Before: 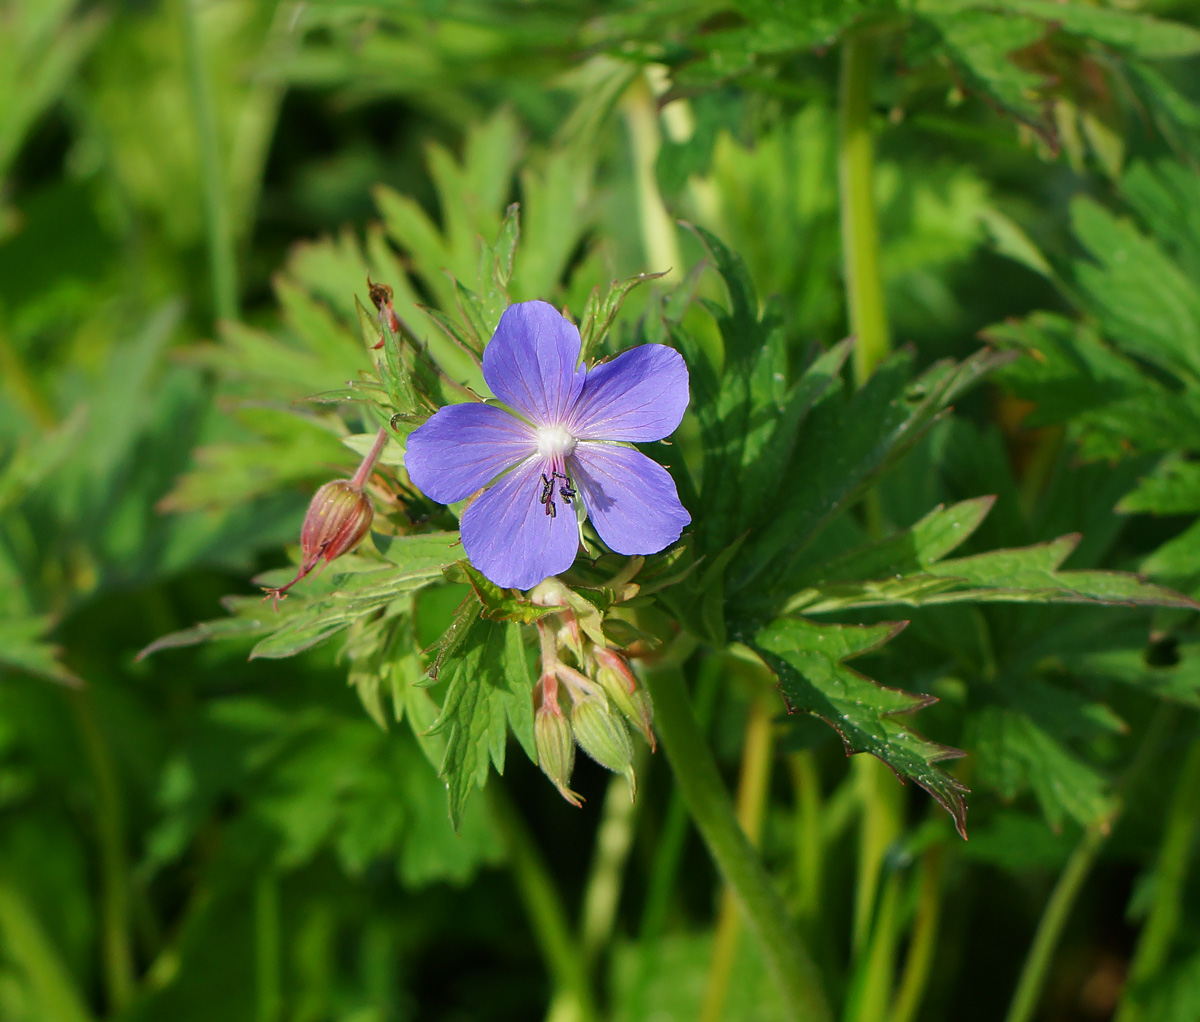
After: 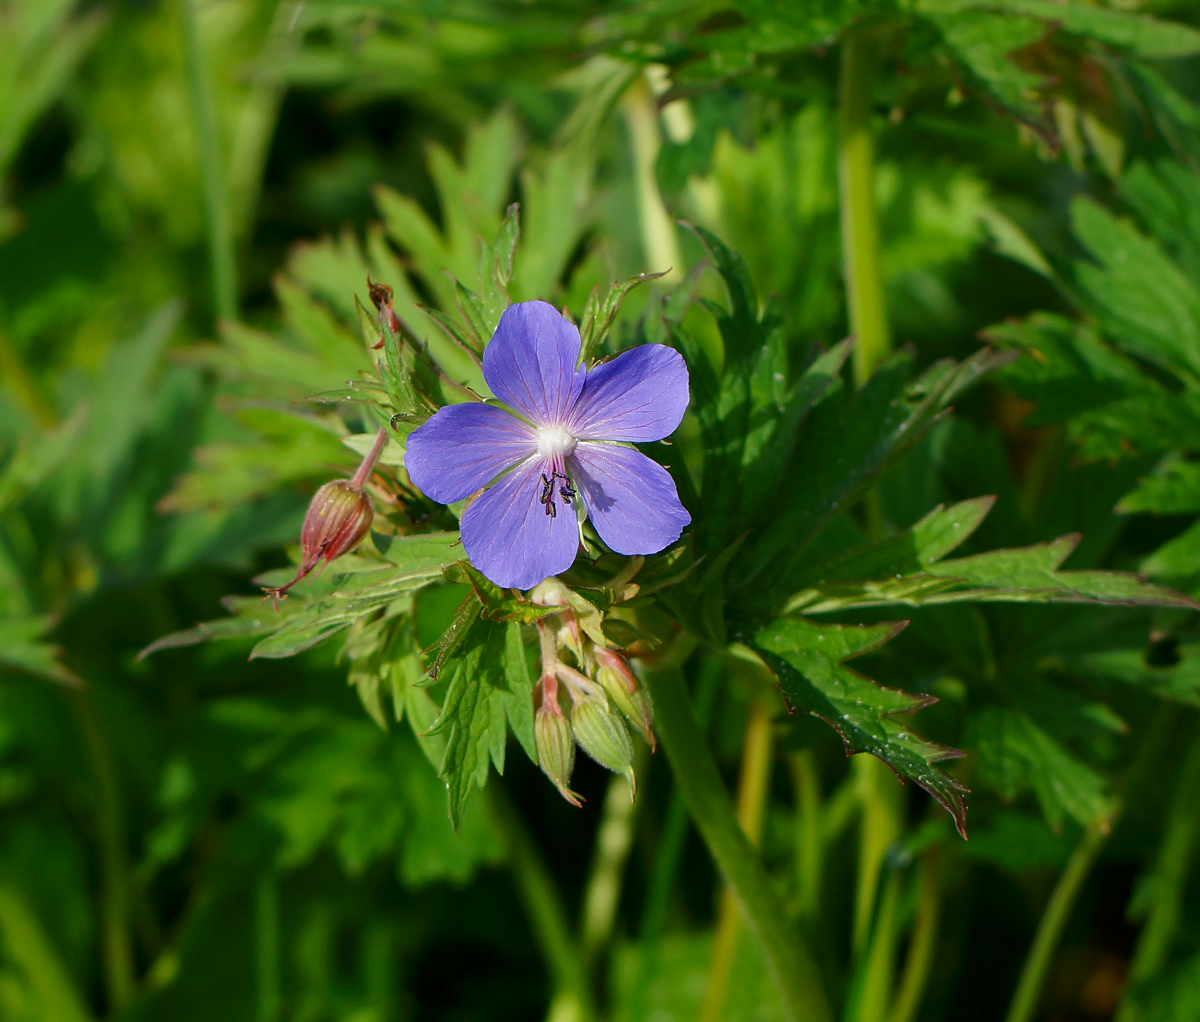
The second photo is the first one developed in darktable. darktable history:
contrast brightness saturation: brightness -0.089
